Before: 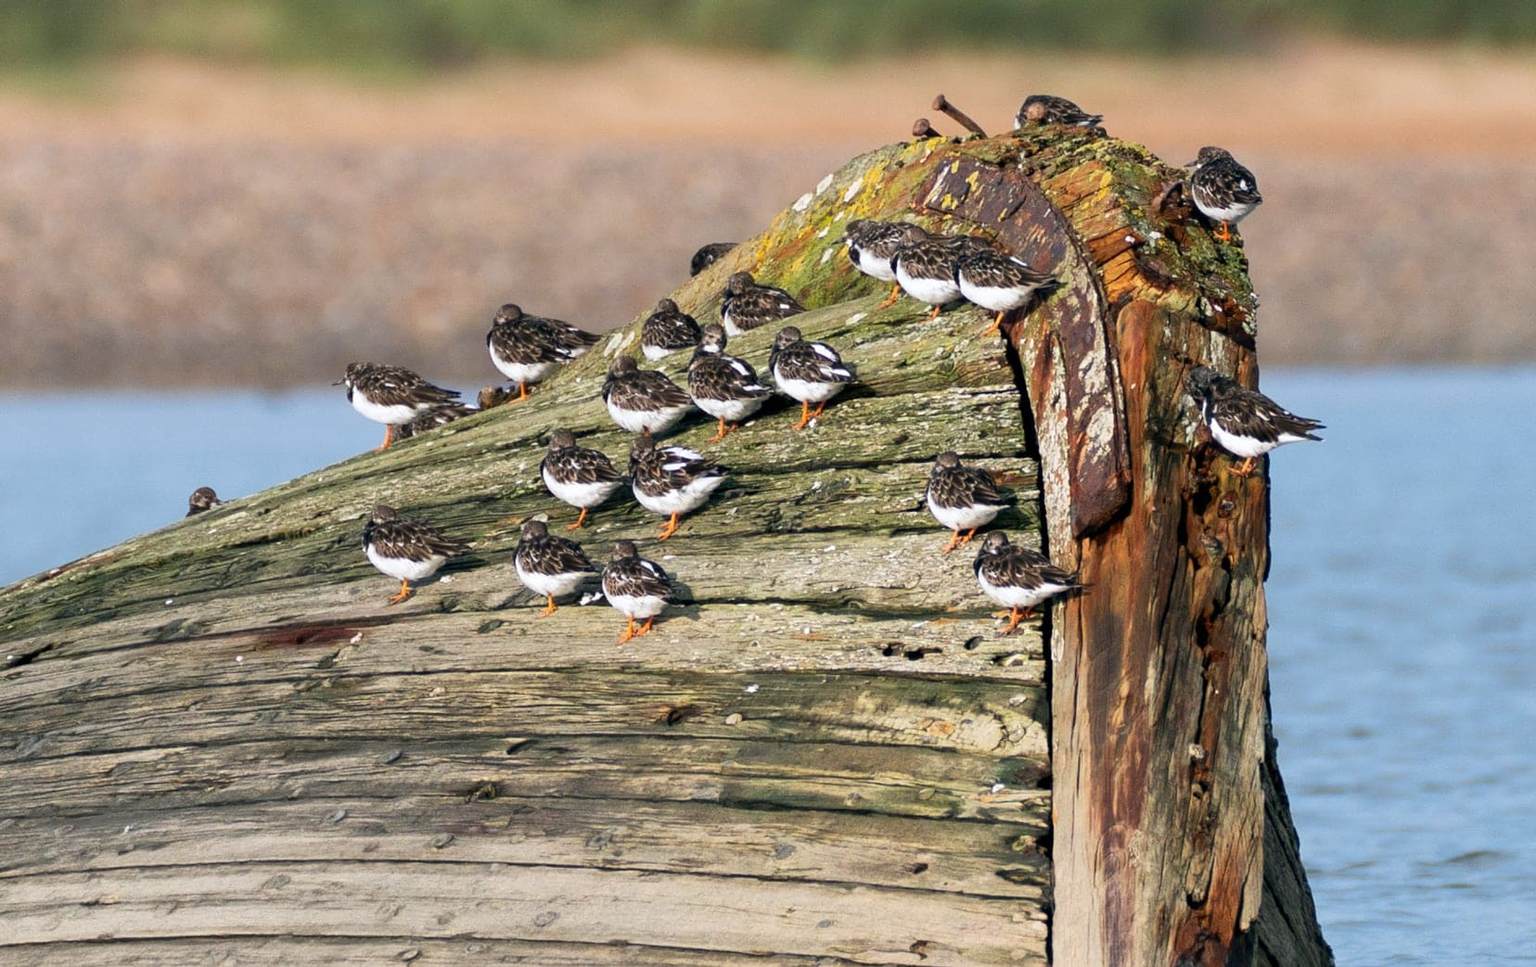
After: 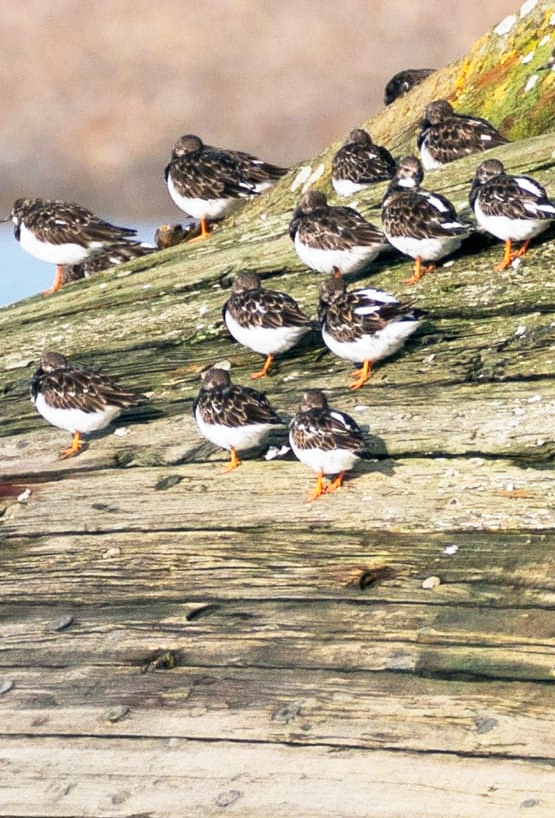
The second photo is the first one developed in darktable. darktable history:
base curve: curves: ch0 [(0, 0) (0.579, 0.807) (1, 1)], preserve colors none
crop and rotate: left 21.77%, top 18.528%, right 44.676%, bottom 2.997%
